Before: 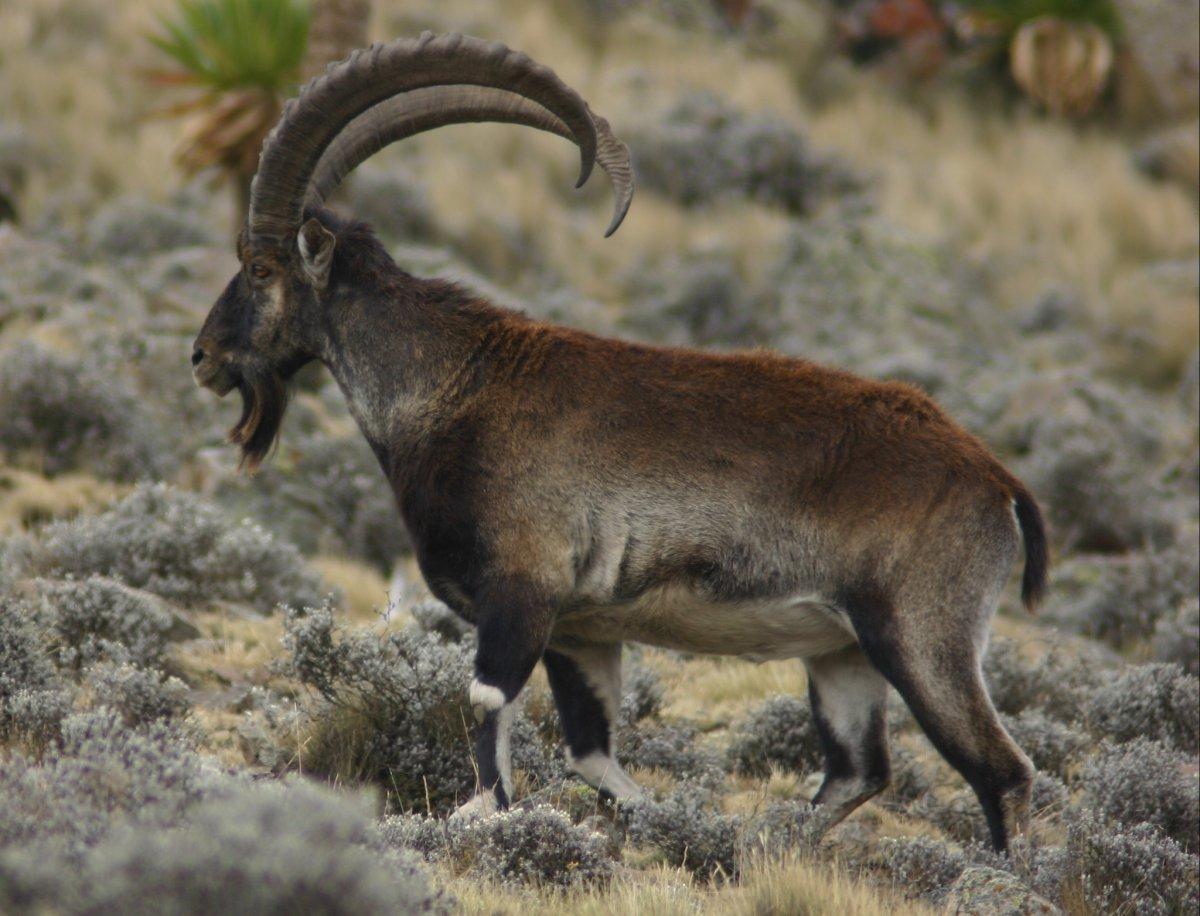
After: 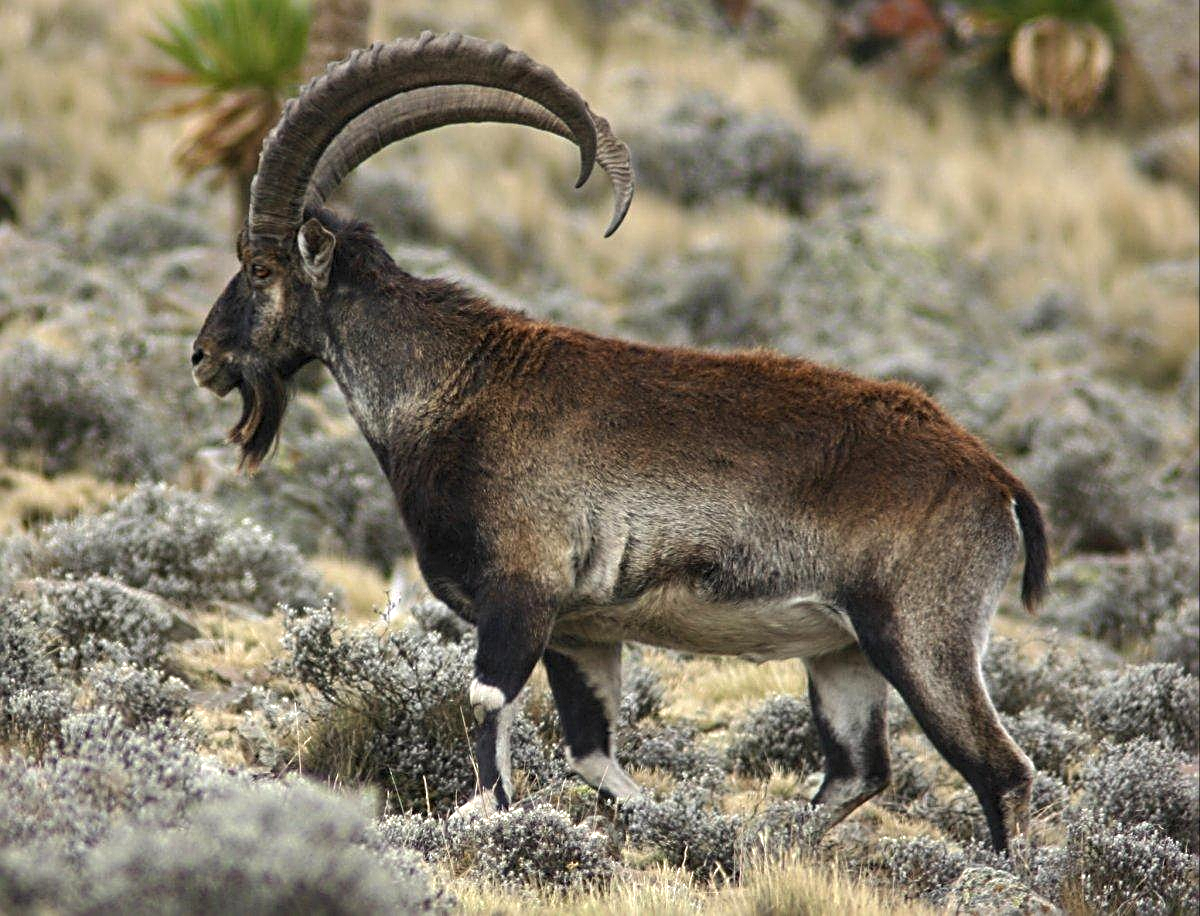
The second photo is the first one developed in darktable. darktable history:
local contrast: highlights 90%, shadows 80%
exposure: black level correction -0.002, exposure 0.545 EV, compensate highlight preservation false
sharpen: radius 2.832, amount 0.719
